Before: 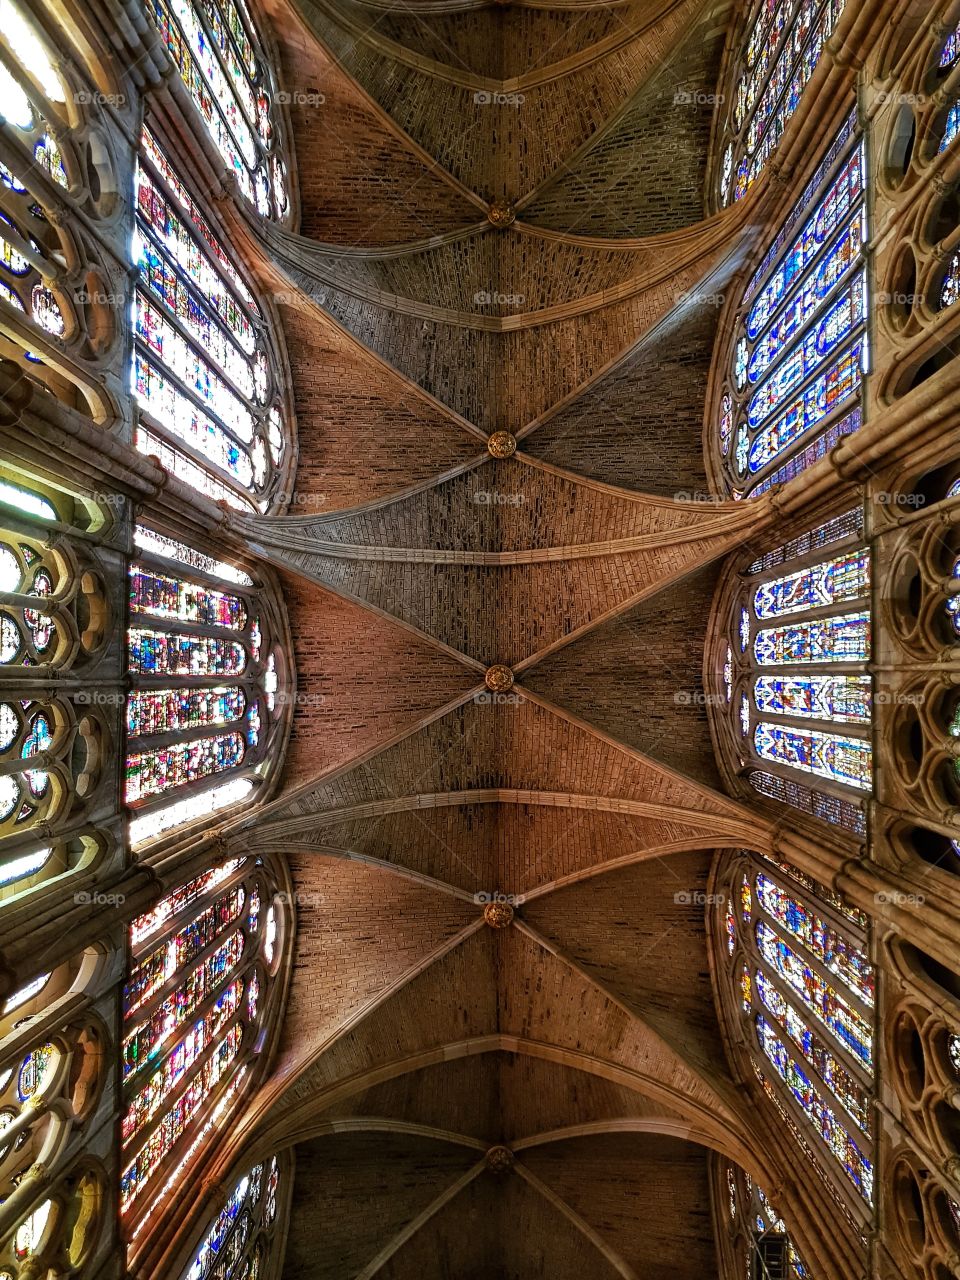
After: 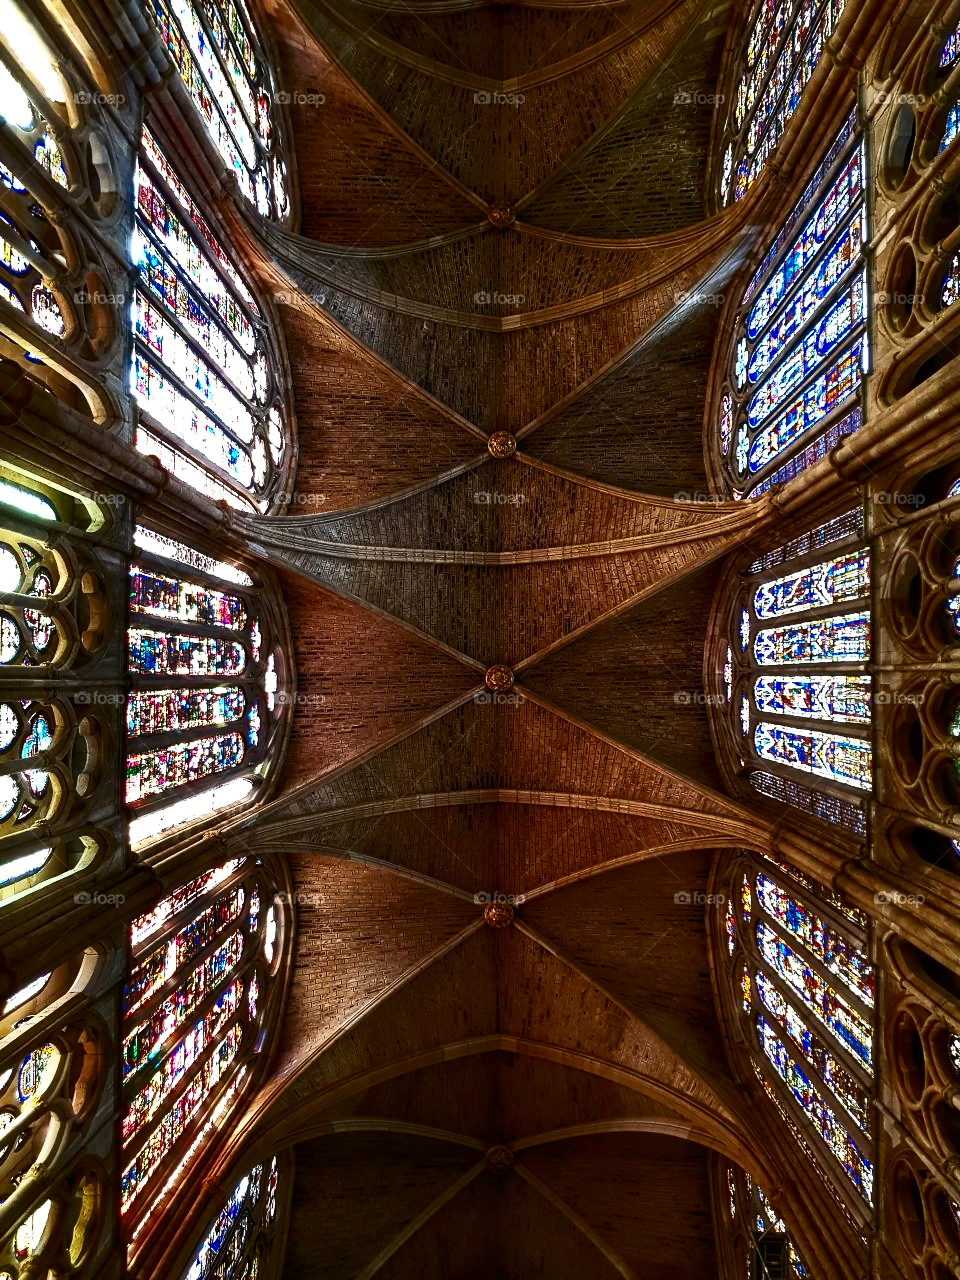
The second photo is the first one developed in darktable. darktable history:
tone curve: curves: ch0 [(0, 0) (0.56, 0.467) (0.846, 0.934) (1, 1)], color space Lab, independent channels, preserve colors none
contrast brightness saturation: contrast 0.1, brightness 0.027, saturation 0.094
